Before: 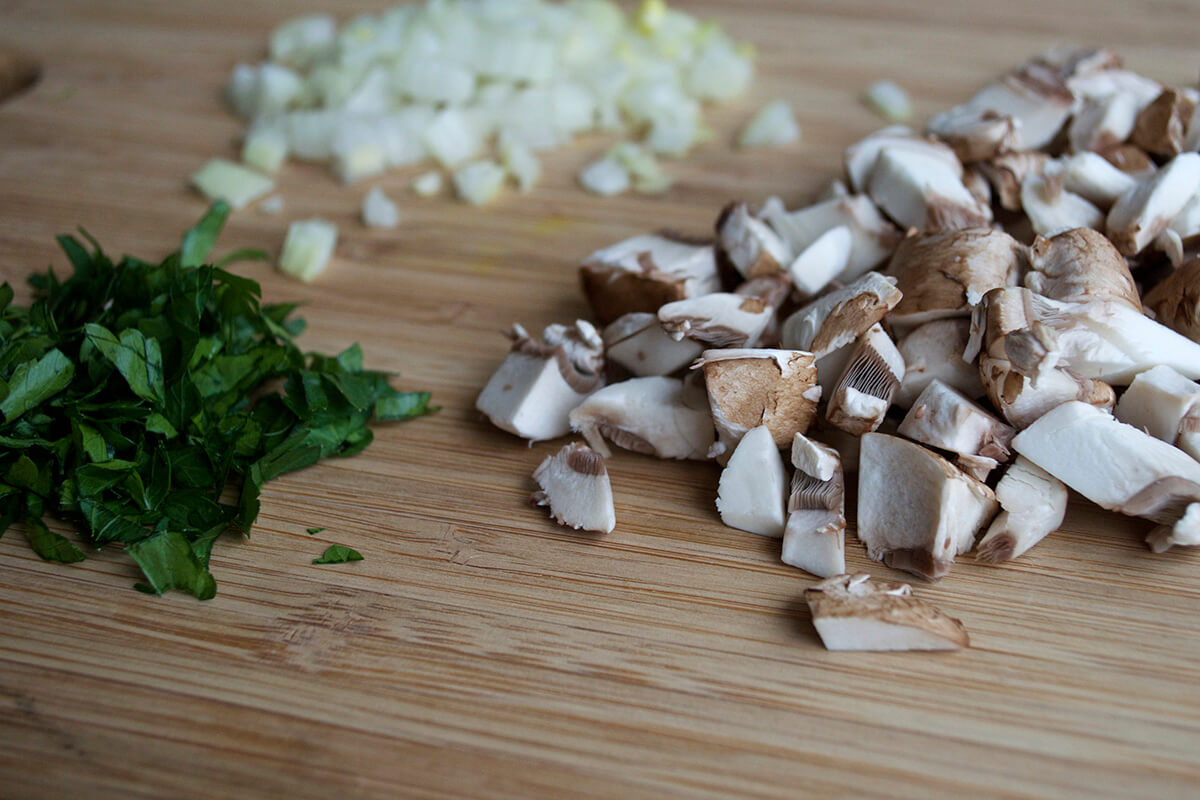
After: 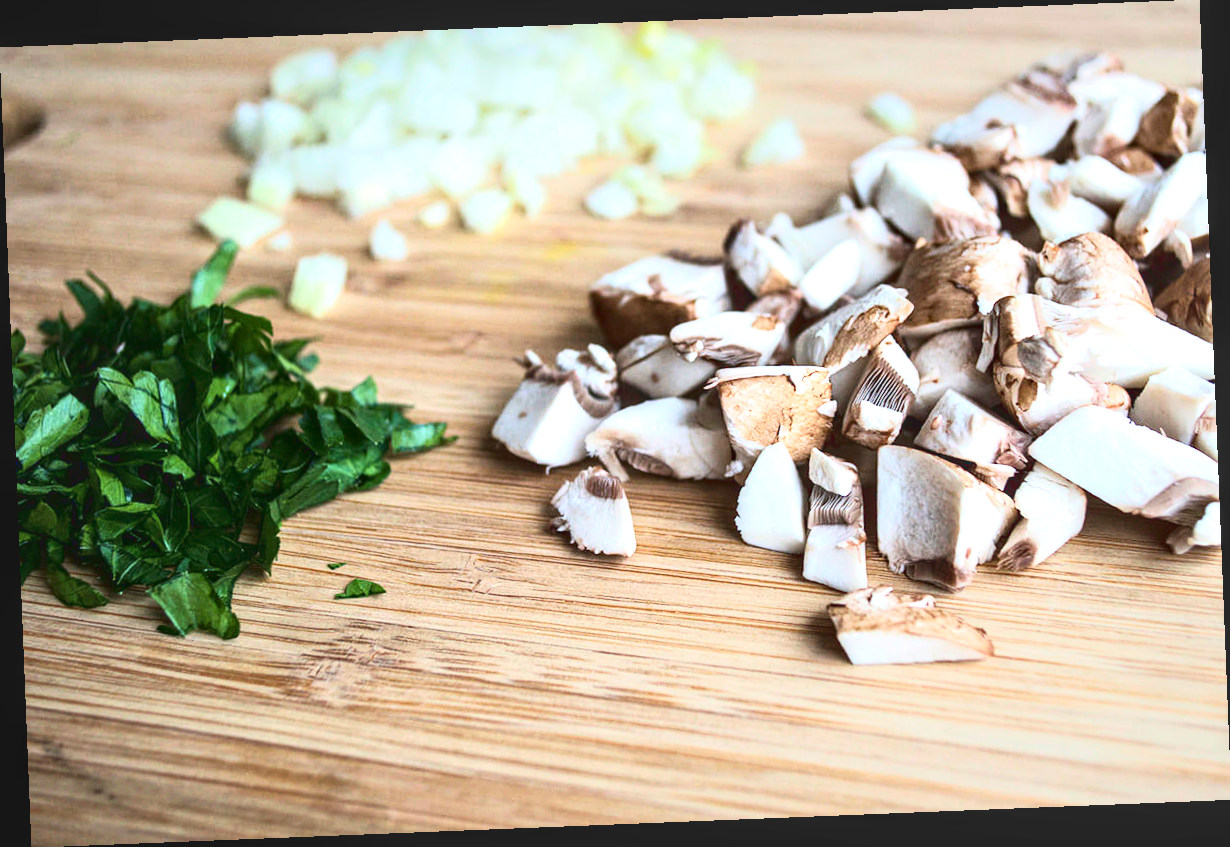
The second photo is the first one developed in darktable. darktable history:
tone curve: curves: ch0 [(0, 0.058) (0.198, 0.188) (0.512, 0.582) (0.625, 0.754) (0.81, 0.934) (1, 1)], color space Lab, linked channels, preserve colors none
rotate and perspective: rotation -2.29°, automatic cropping off
exposure: black level correction 0, exposure 1.2 EV, compensate highlight preservation false
local contrast: on, module defaults
